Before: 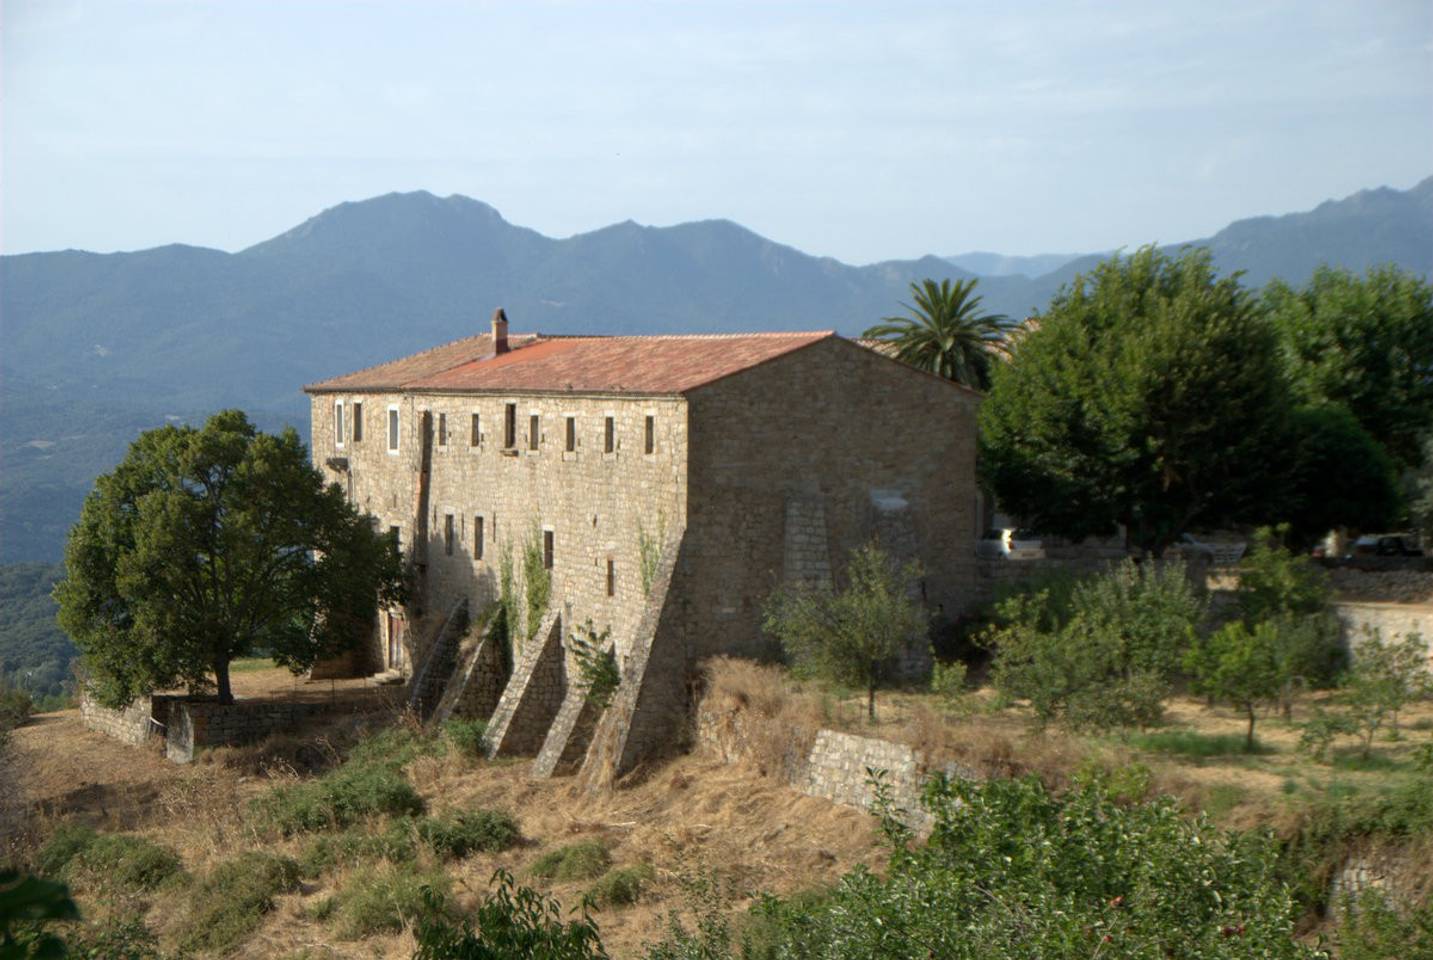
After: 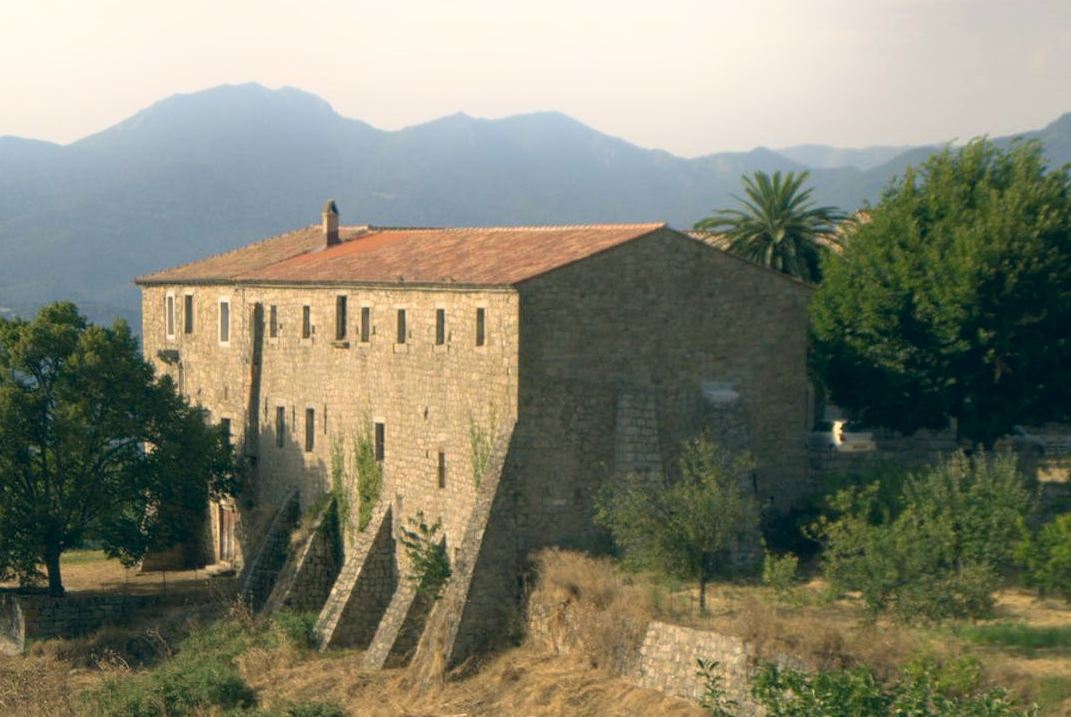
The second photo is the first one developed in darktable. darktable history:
color balance: mode lift, gamma, gain (sRGB), lift [1.04, 1, 1, 0.97], gamma [1.01, 1, 1, 0.97], gain [0.96, 1, 1, 0.97]
bloom: size 16%, threshold 98%, strength 20%
color correction: highlights a* 10.32, highlights b* 14.66, shadows a* -9.59, shadows b* -15.02
crop and rotate: left 11.831%, top 11.346%, right 13.429%, bottom 13.899%
white balance: emerald 1
